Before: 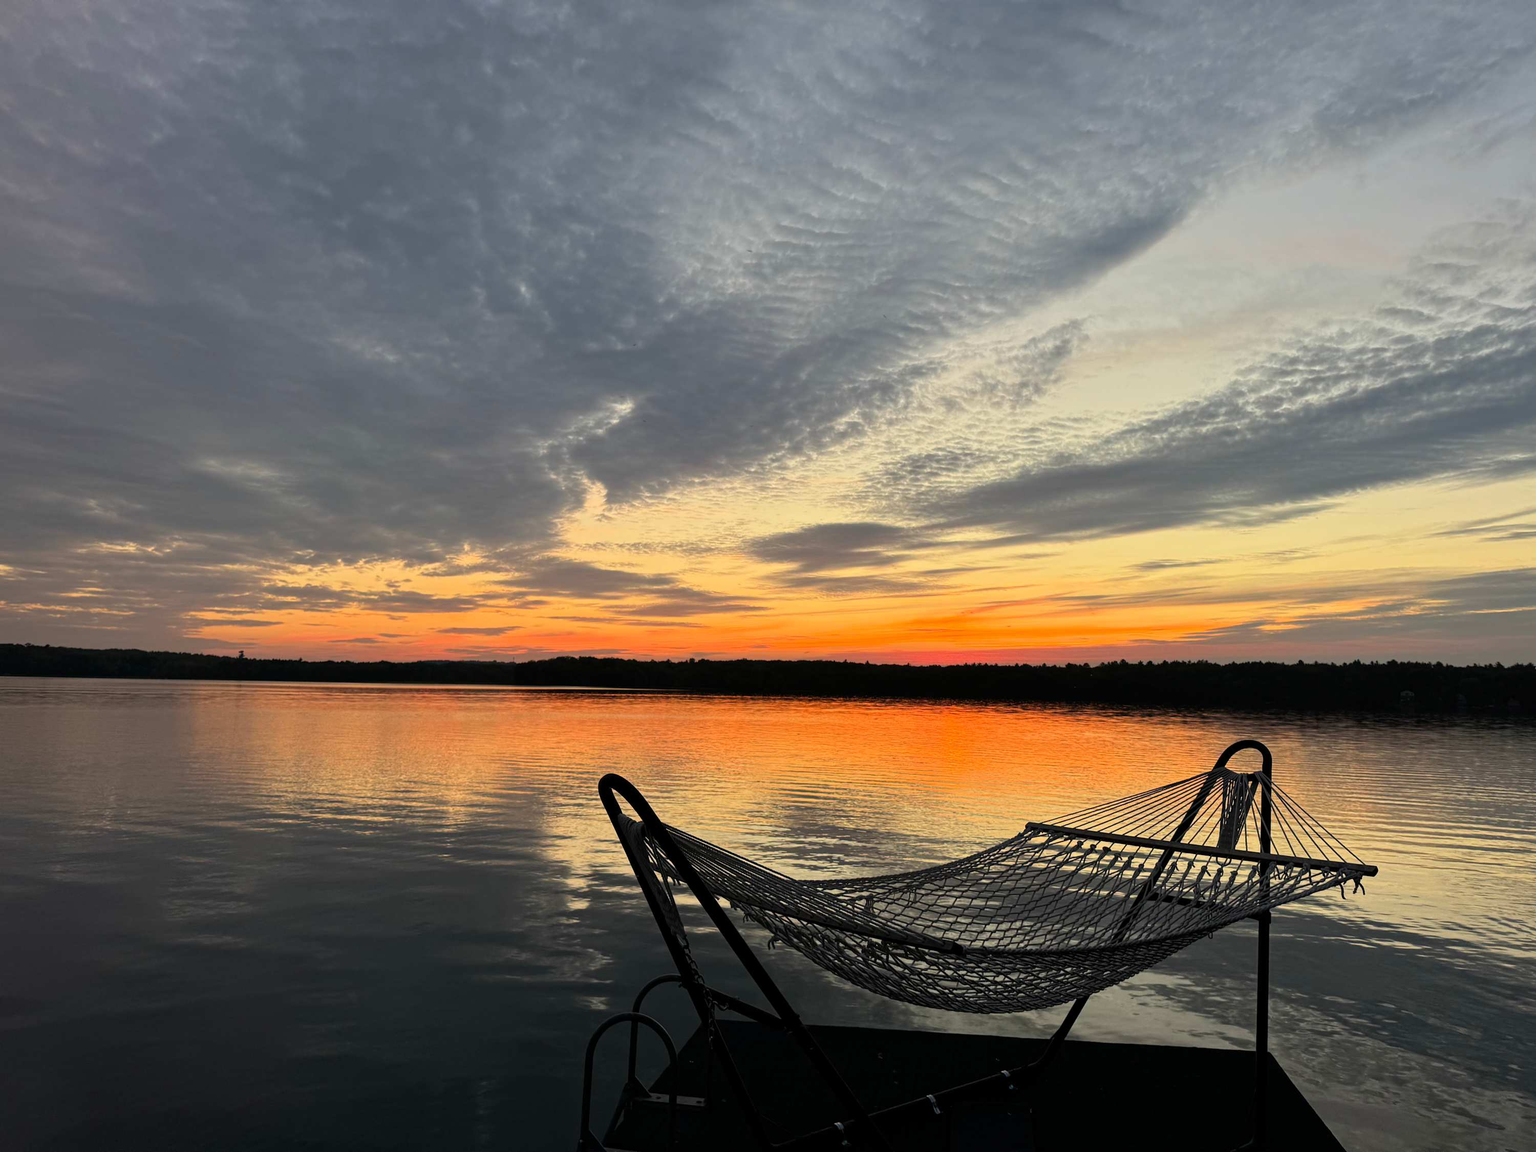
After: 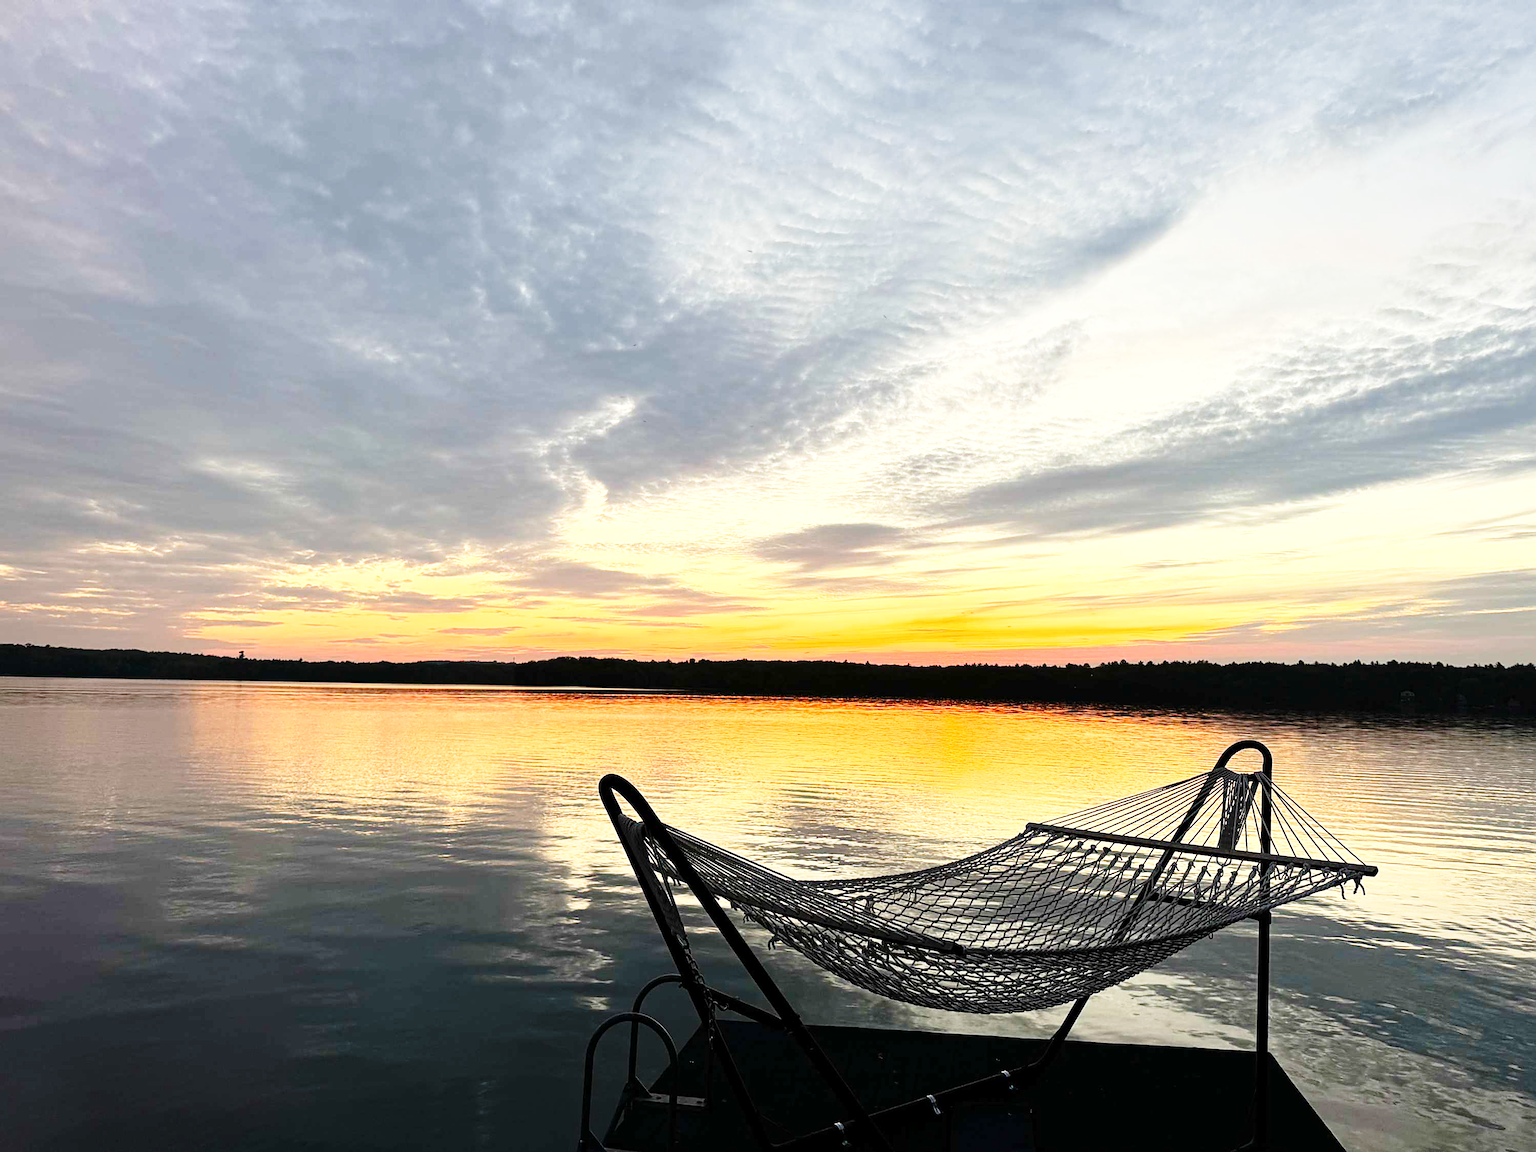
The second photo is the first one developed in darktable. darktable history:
sharpen: on, module defaults
base curve: curves: ch0 [(0, 0) (0.028, 0.03) (0.121, 0.232) (0.46, 0.748) (0.859, 0.968) (1, 1)], preserve colors none
exposure: exposure 0.722 EV, compensate highlight preservation false
